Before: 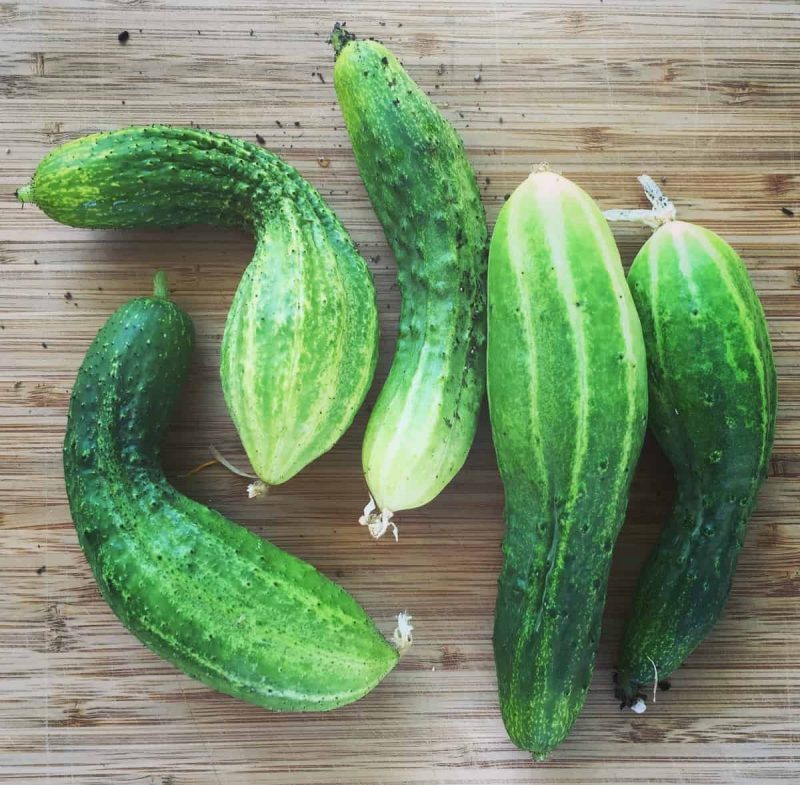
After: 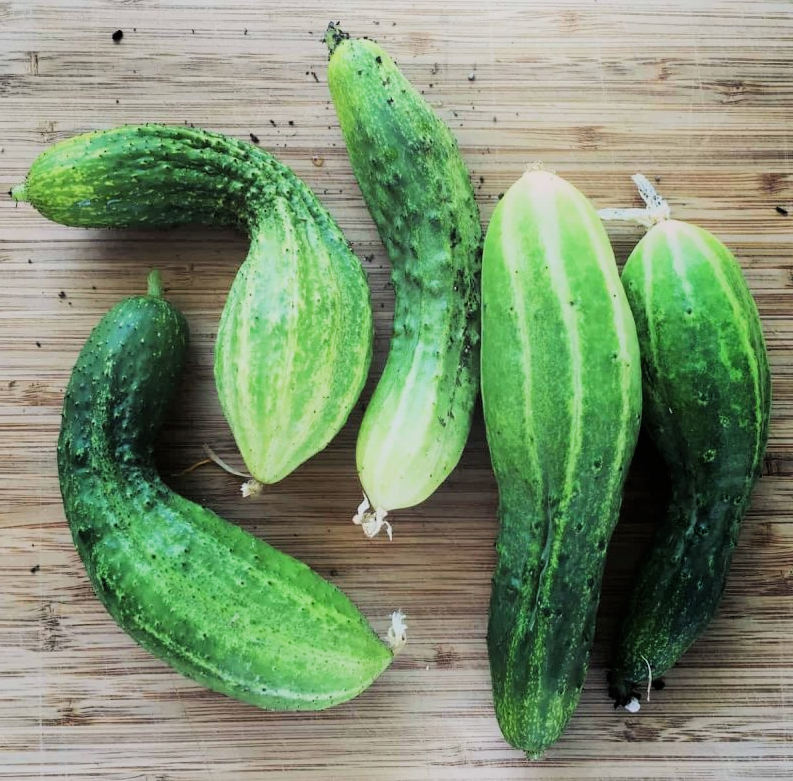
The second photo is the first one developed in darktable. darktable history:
filmic rgb: black relative exposure -5.04 EV, white relative exposure 3.95 EV, hardness 2.88, contrast 1.3, highlights saturation mix -8.73%, iterations of high-quality reconstruction 0
shadows and highlights: shadows -23.62, highlights 47.64, soften with gaussian
crop and rotate: left 0.753%, top 0.132%, bottom 0.313%
